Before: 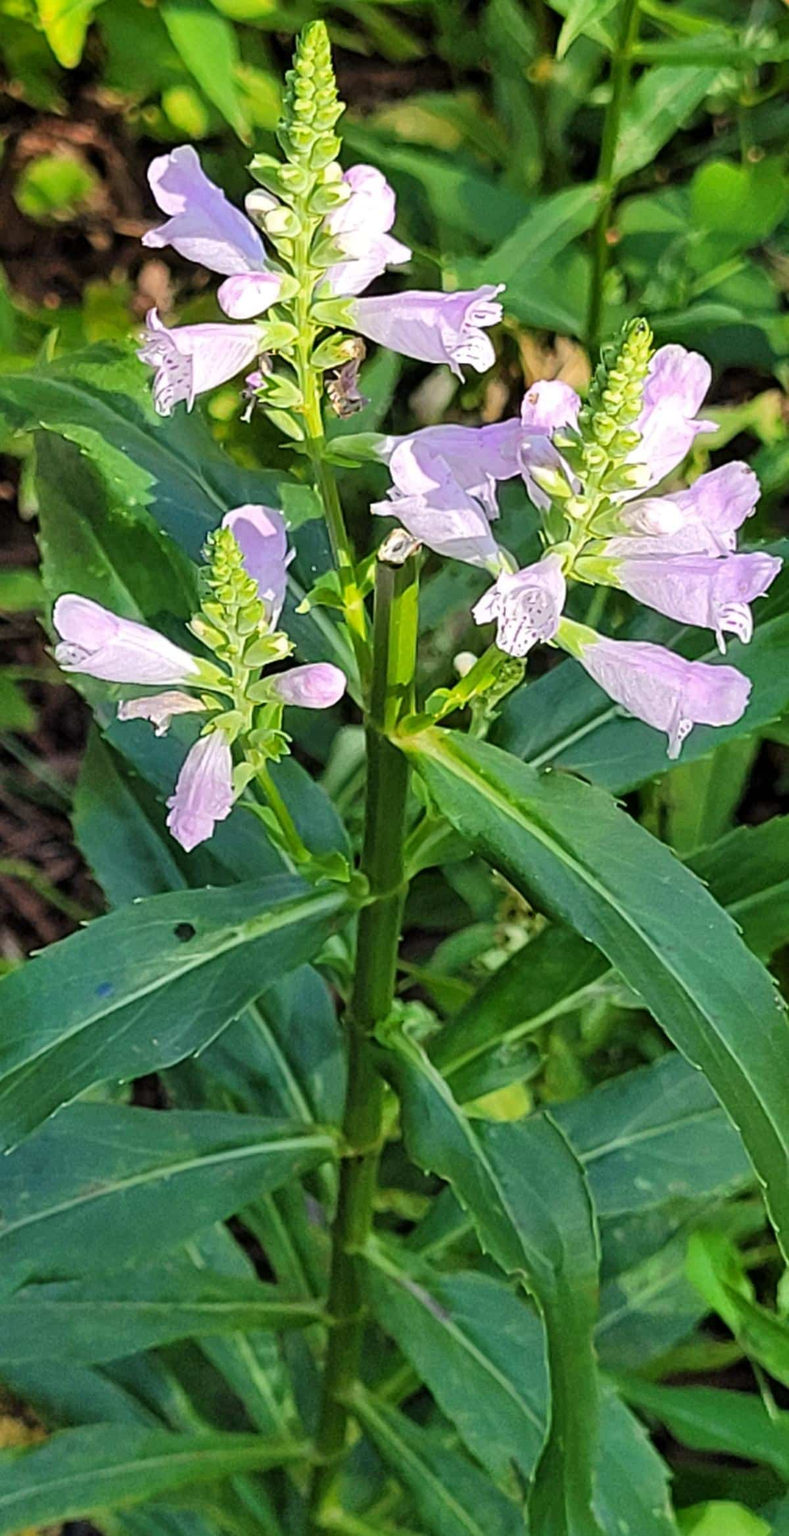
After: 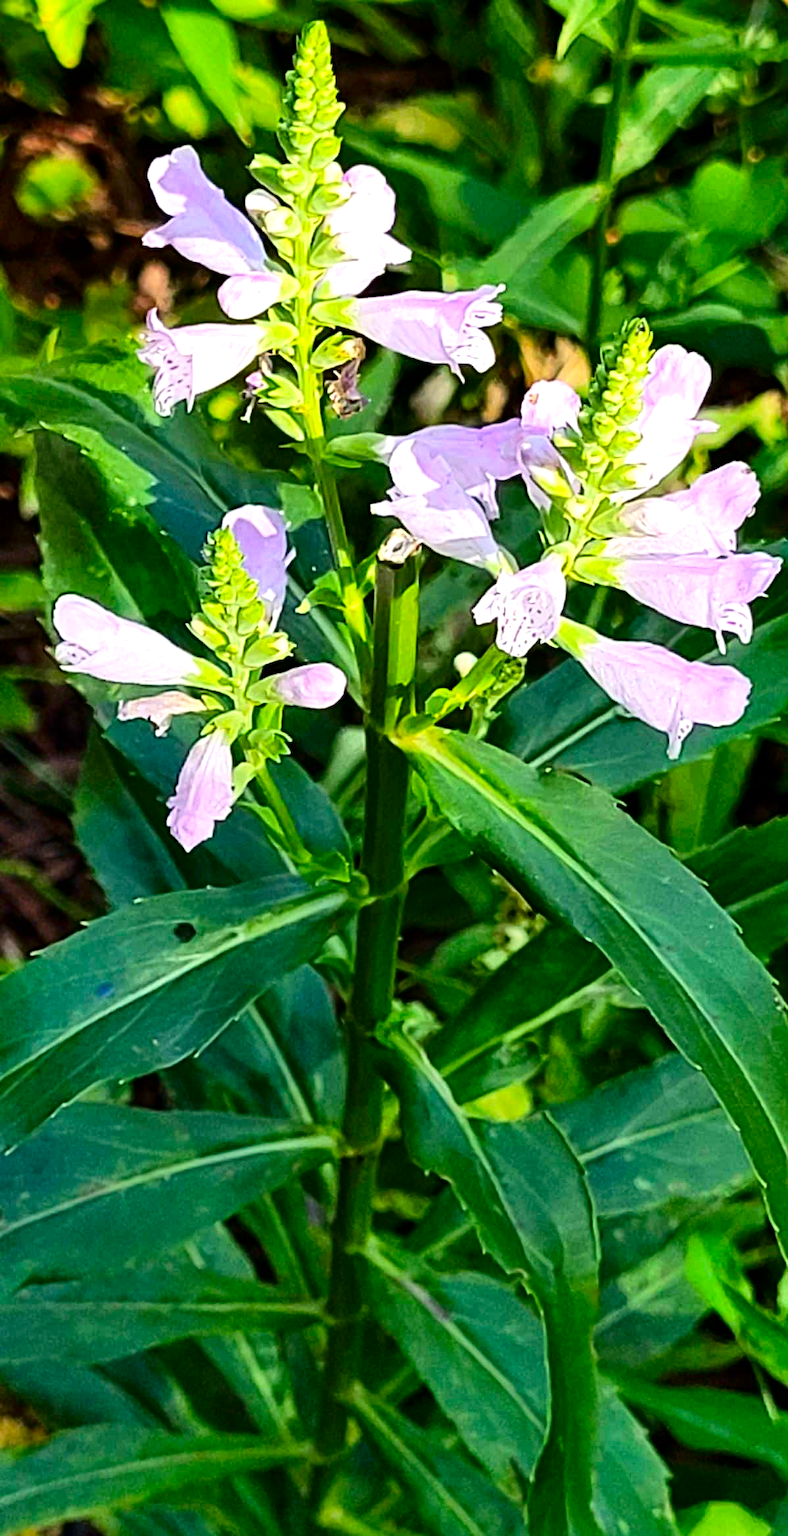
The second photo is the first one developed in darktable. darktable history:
color balance rgb: perceptual saturation grading › global saturation 0.254%, global vibrance 20%
contrast brightness saturation: contrast 0.186, brightness -0.106, saturation 0.214
tone equalizer: -8 EV -0.38 EV, -7 EV -0.417 EV, -6 EV -0.294 EV, -5 EV -0.238 EV, -3 EV 0.208 EV, -2 EV 0.328 EV, -1 EV 0.403 EV, +0 EV 0.388 EV, mask exposure compensation -0.495 EV
